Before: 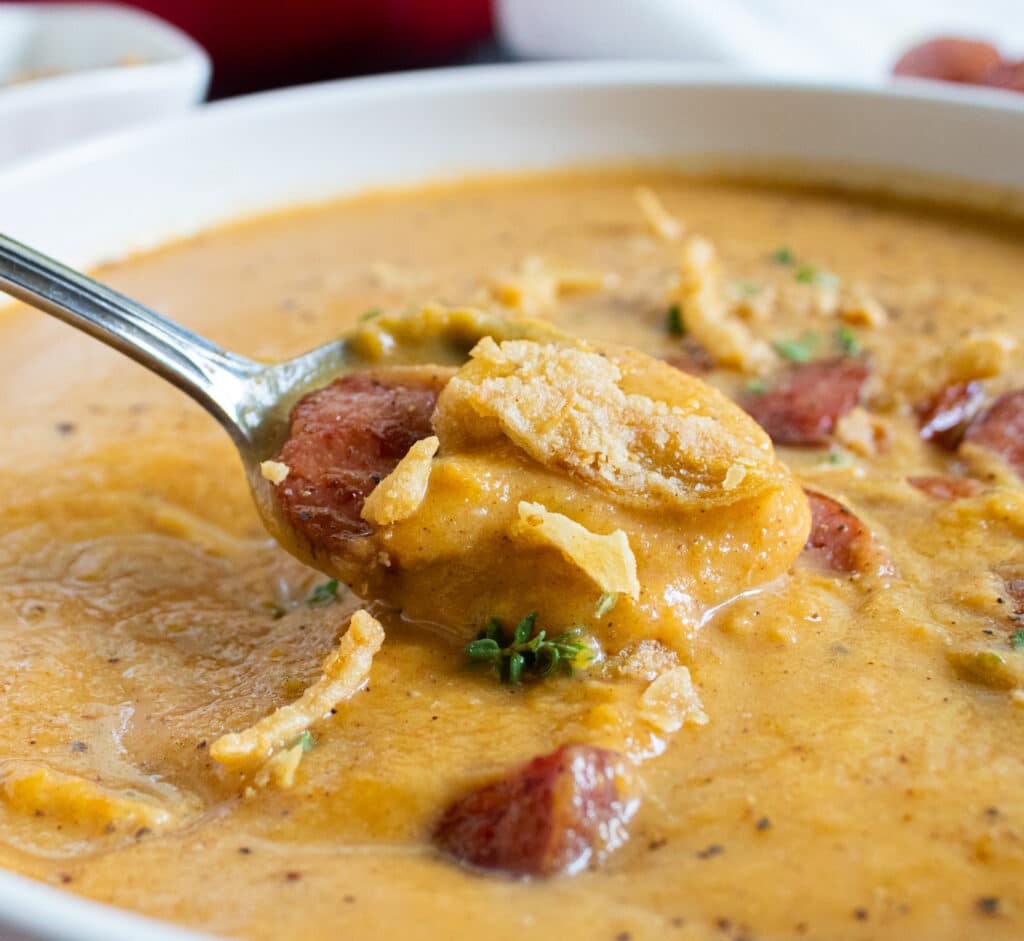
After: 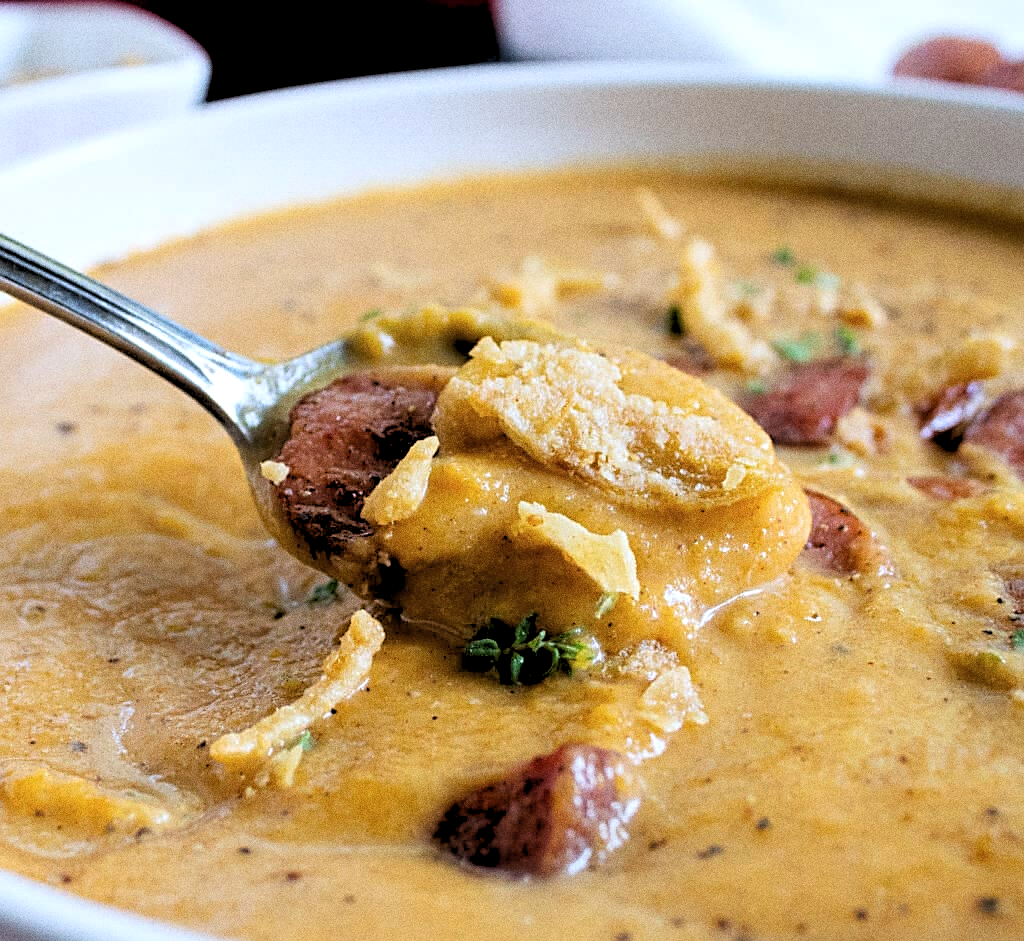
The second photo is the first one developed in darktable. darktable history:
grain: coarseness 0.09 ISO, strength 40%
color calibration: illuminant as shot in camera, x 0.358, y 0.373, temperature 4628.91 K
rgb levels: levels [[0.034, 0.472, 0.904], [0, 0.5, 1], [0, 0.5, 1]]
white balance: red 0.986, blue 1.01
sharpen: on, module defaults
